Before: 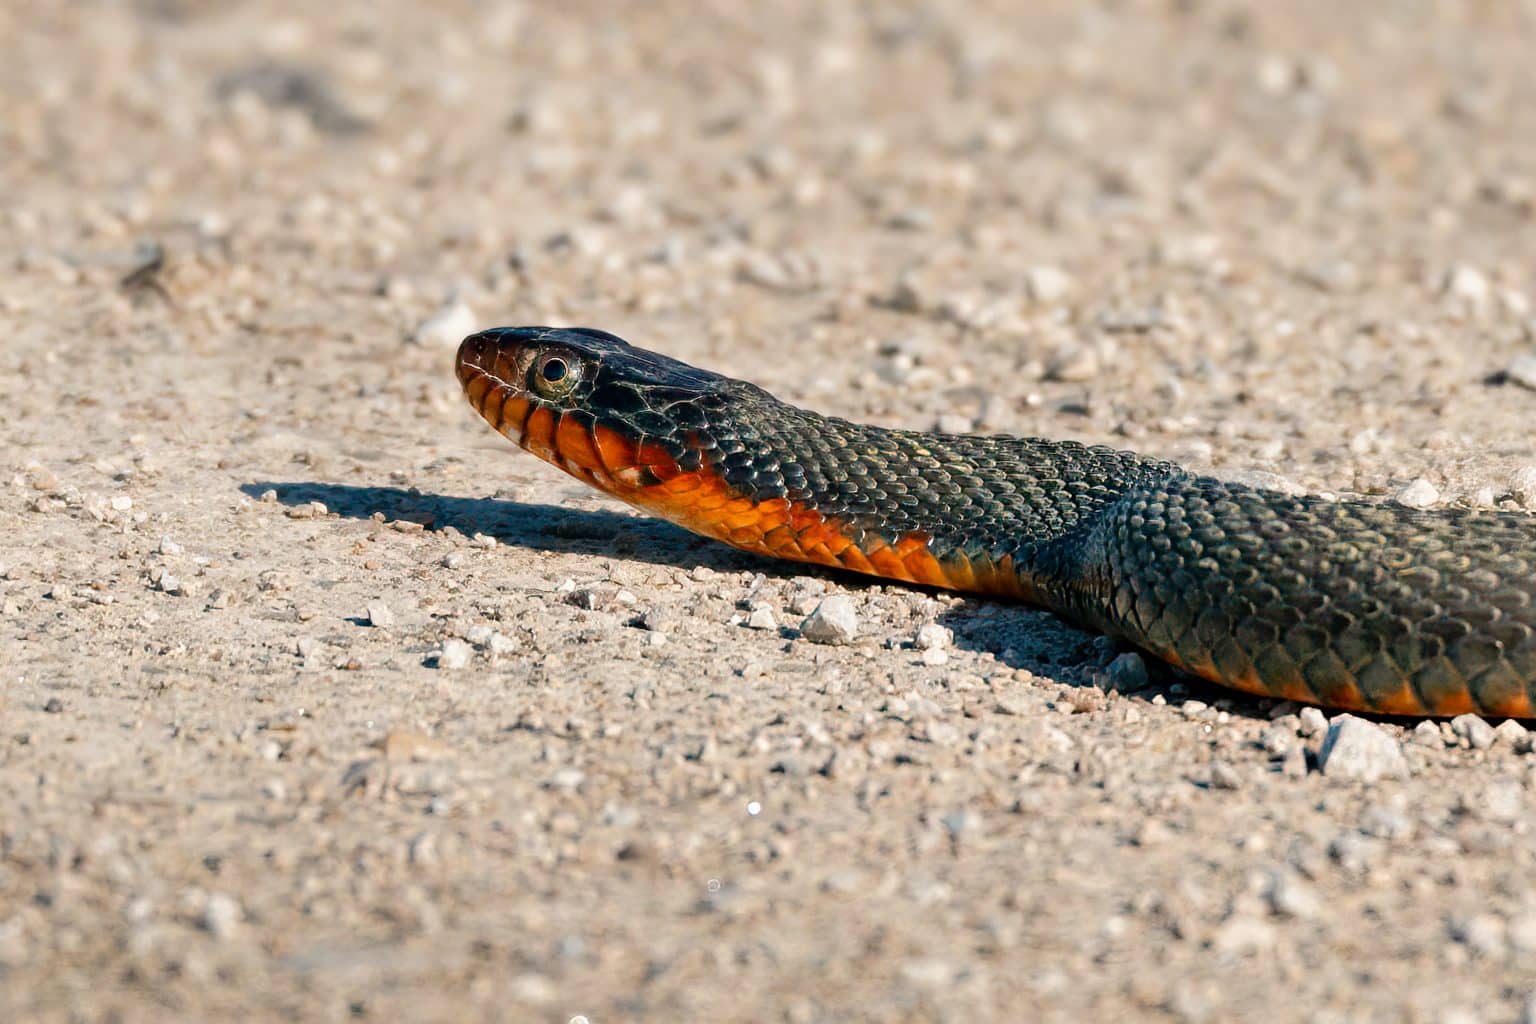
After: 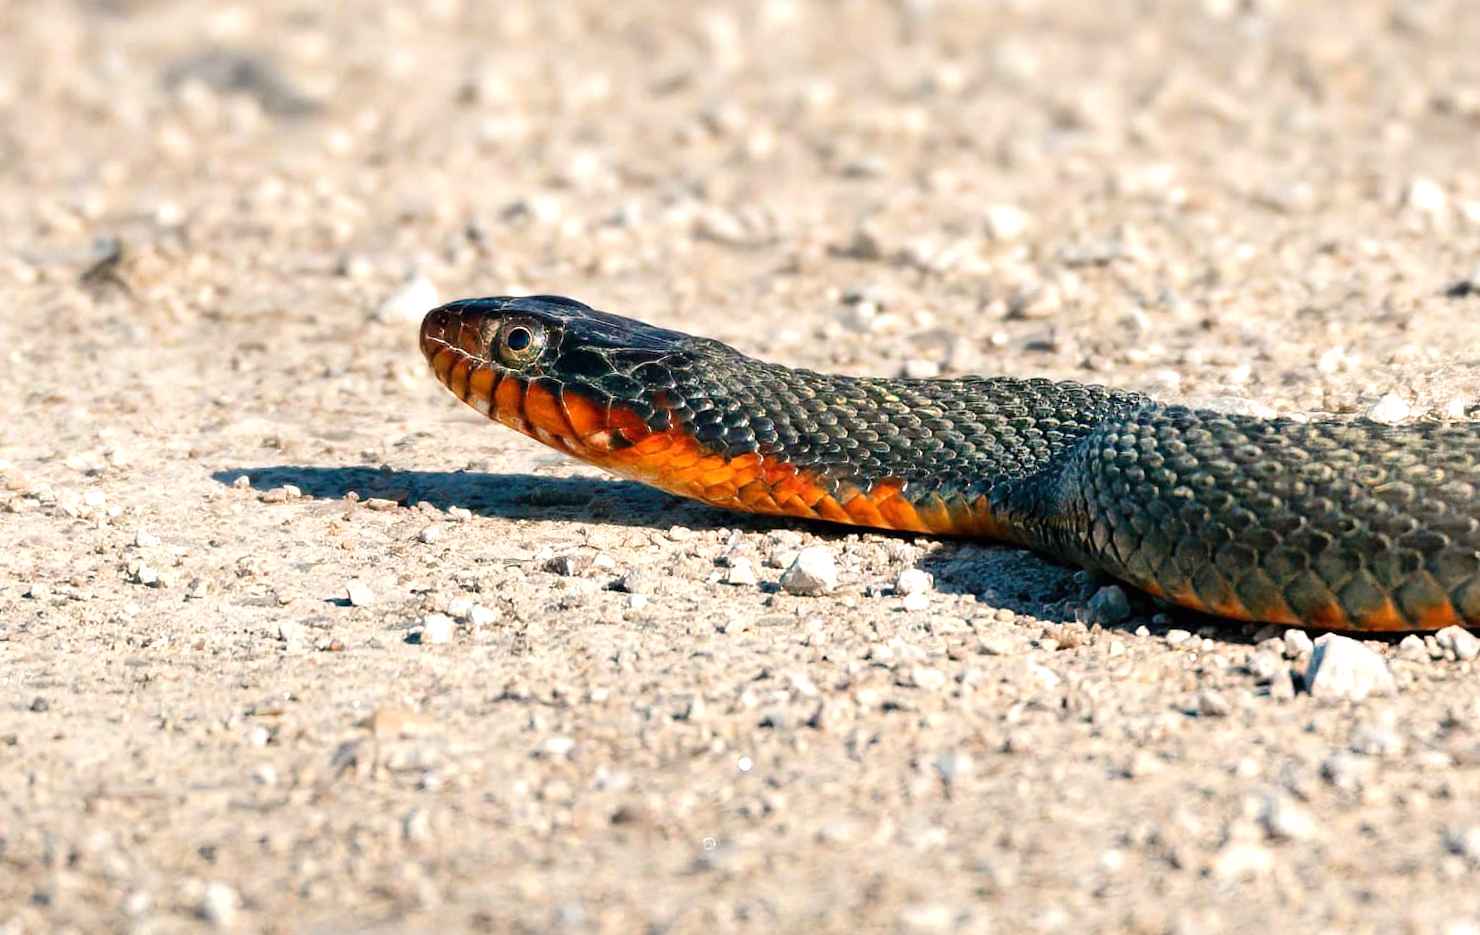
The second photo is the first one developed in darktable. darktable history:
rotate and perspective: rotation -3.52°, crop left 0.036, crop right 0.964, crop top 0.081, crop bottom 0.919
exposure: black level correction 0, exposure 0.5 EV, compensate exposure bias true, compensate highlight preservation false
